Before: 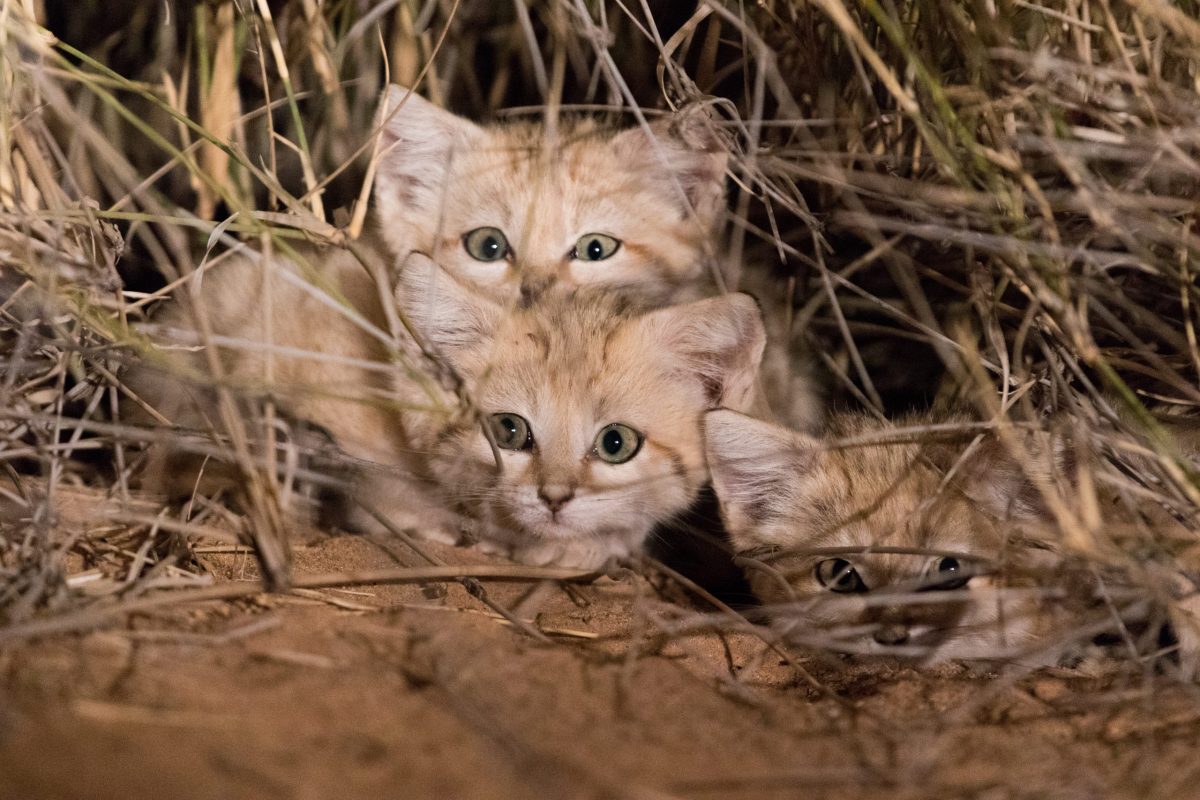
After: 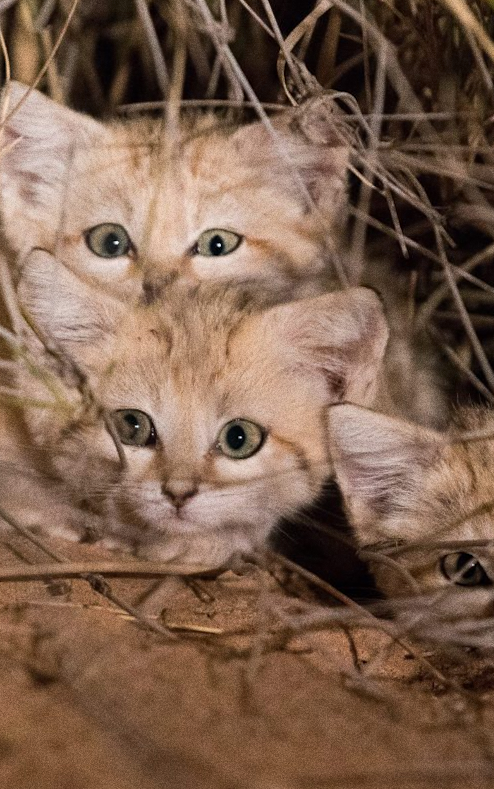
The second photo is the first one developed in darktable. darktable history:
rotate and perspective: rotation -0.45°, automatic cropping original format, crop left 0.008, crop right 0.992, crop top 0.012, crop bottom 0.988
crop: left 31.229%, right 27.105%
grain: coarseness 9.61 ISO, strength 35.62%
